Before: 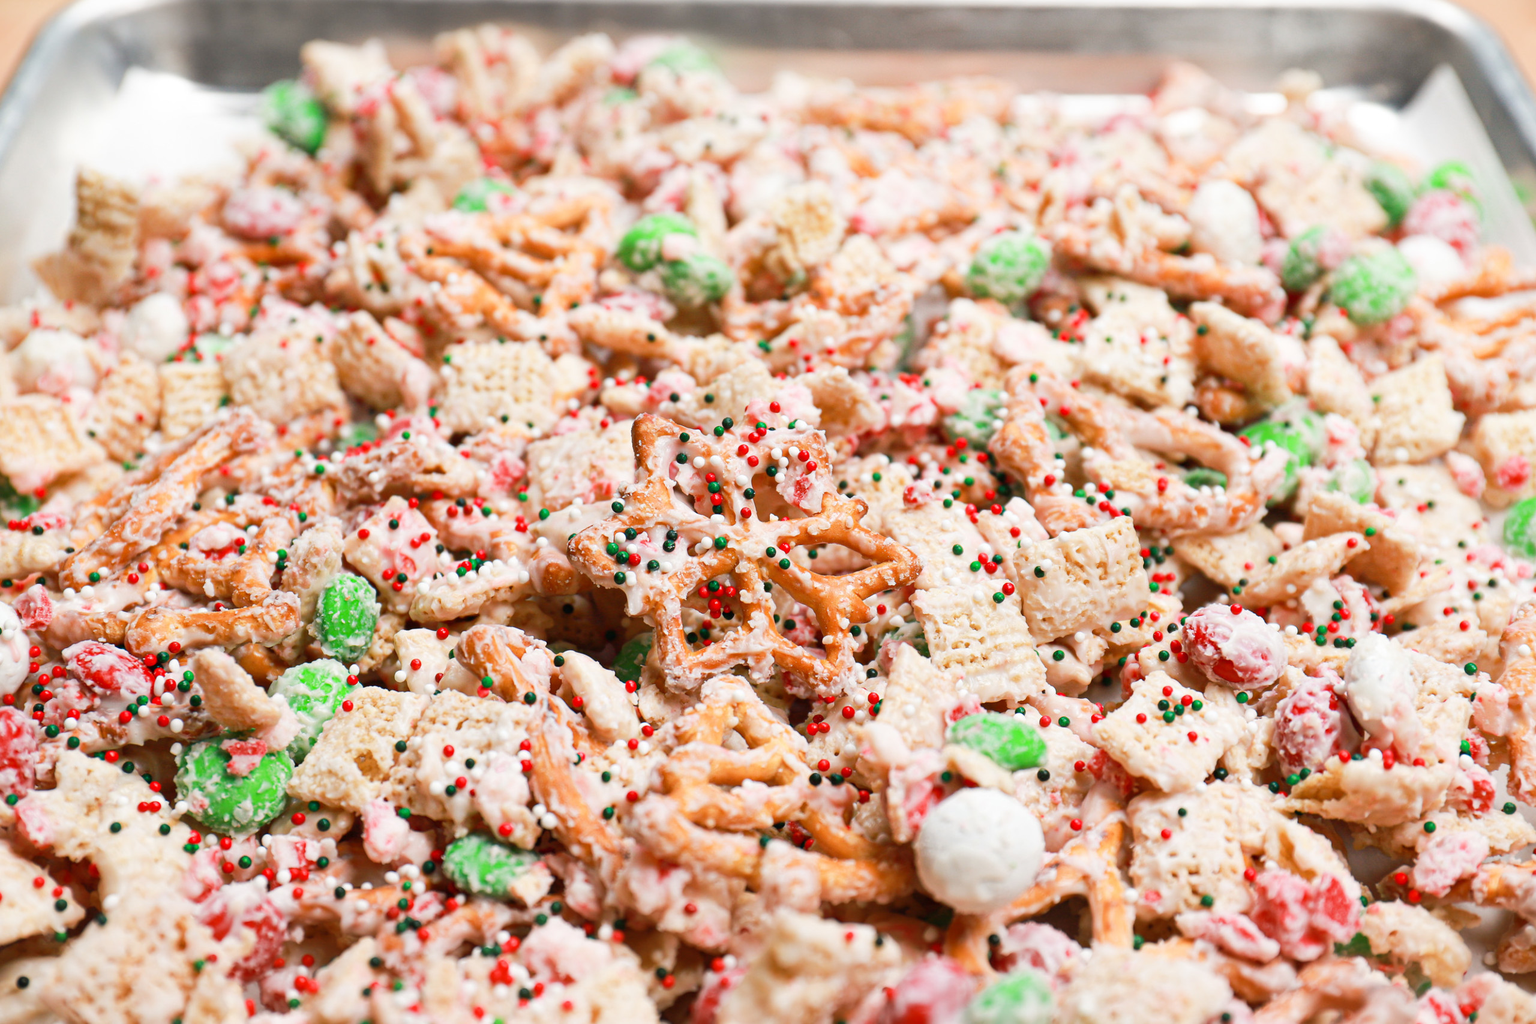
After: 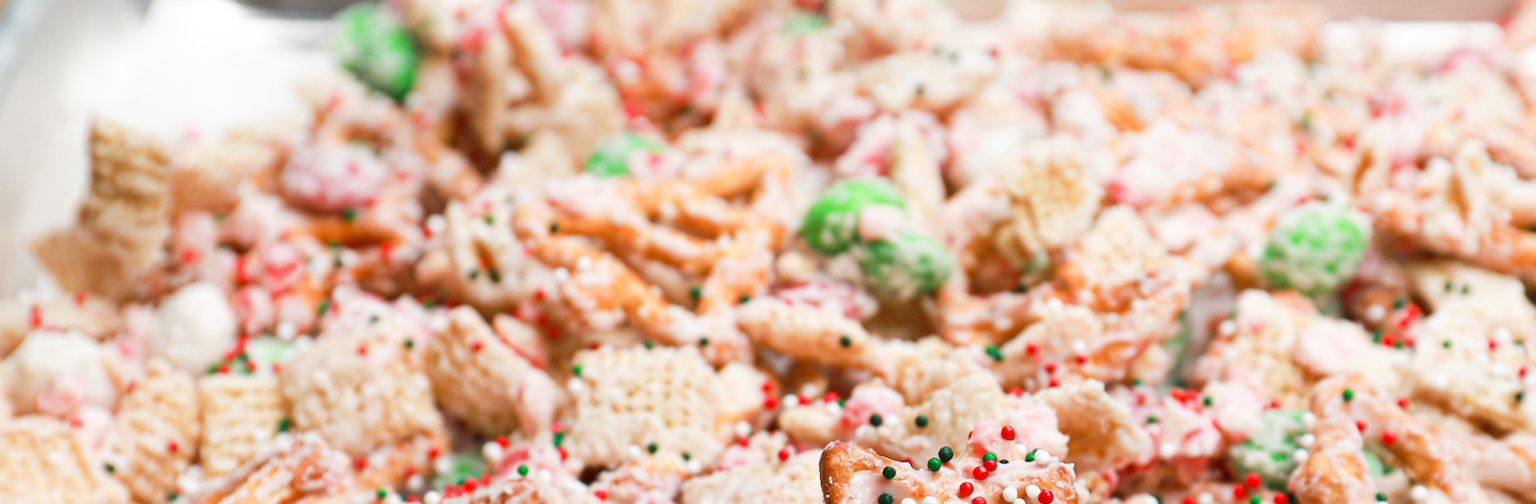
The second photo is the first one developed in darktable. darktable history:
crop: left 0.57%, top 7.635%, right 23.347%, bottom 54.802%
